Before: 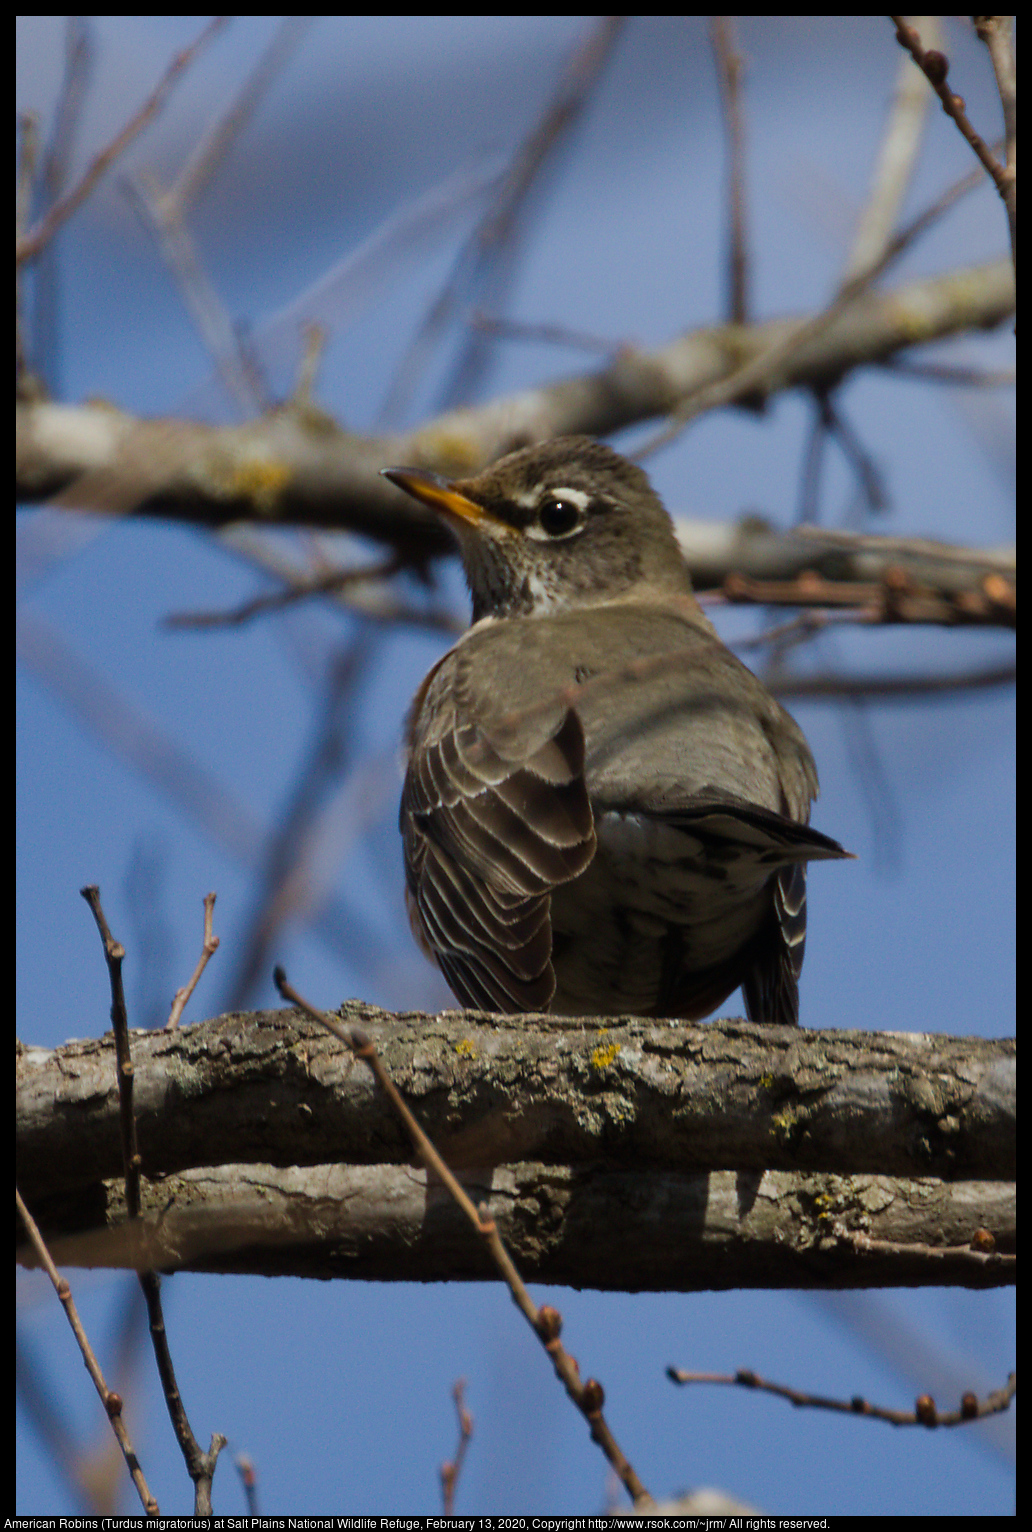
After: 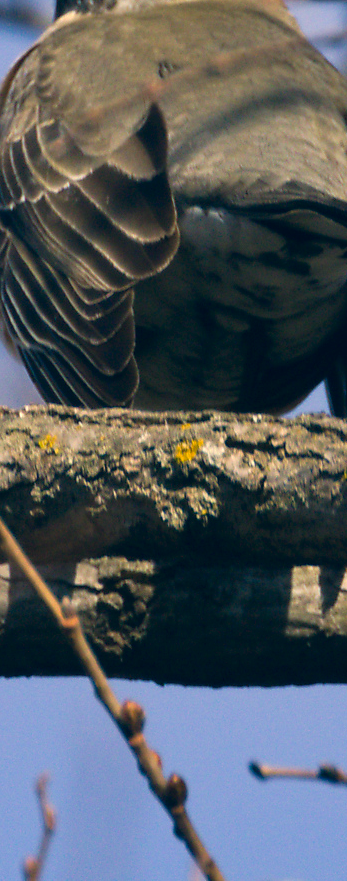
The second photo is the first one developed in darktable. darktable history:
exposure: exposure 0.654 EV, compensate highlight preservation false
crop: left 40.418%, top 39.501%, right 25.951%, bottom 2.969%
color correction: highlights a* 10.33, highlights b* 14.68, shadows a* -10.28, shadows b* -14.81
